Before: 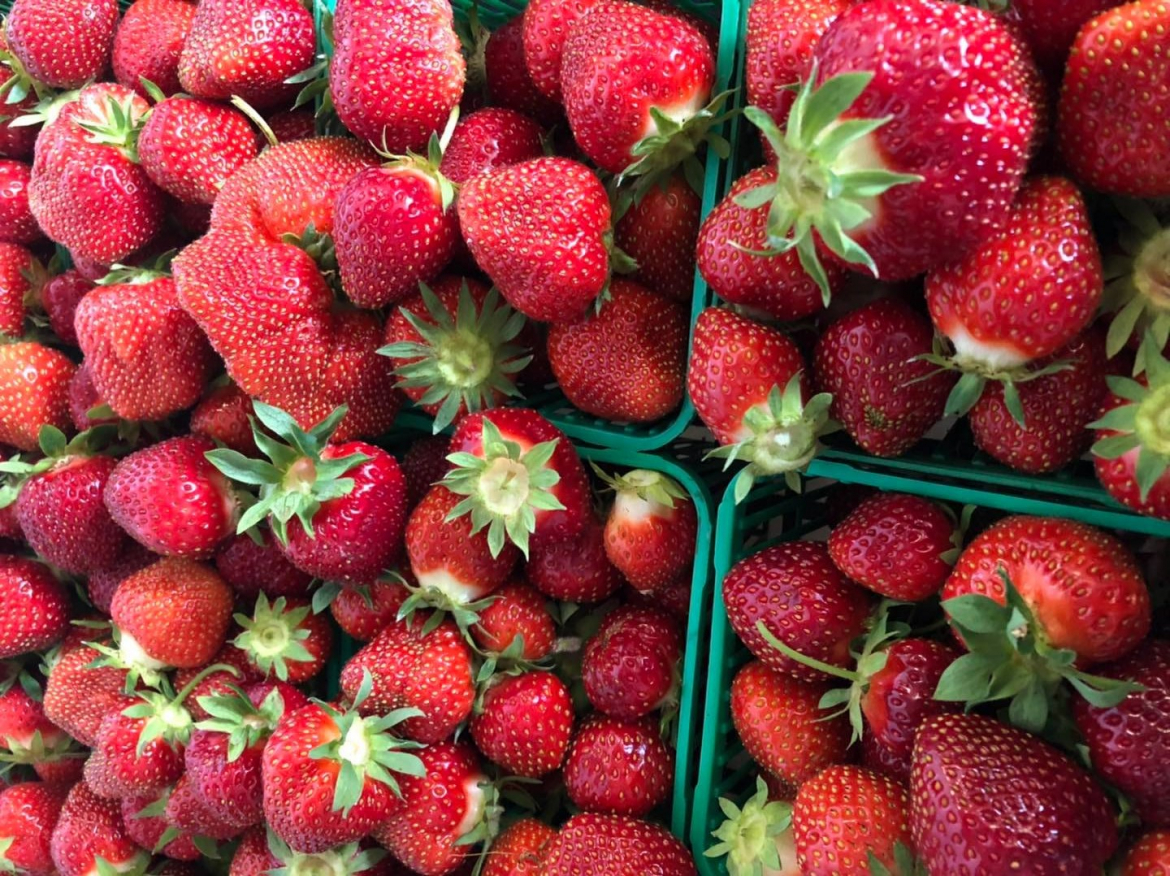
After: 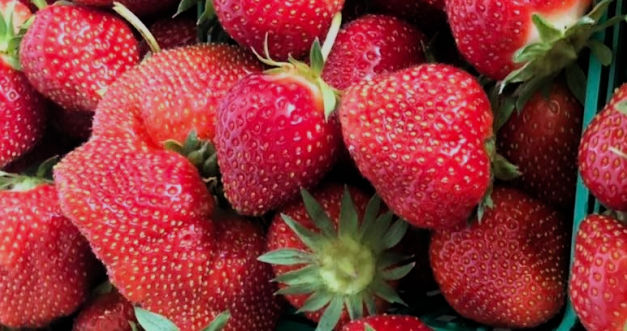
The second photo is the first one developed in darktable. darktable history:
exposure: compensate highlight preservation false
crop: left 10.121%, top 10.631%, right 36.218%, bottom 51.526%
filmic rgb: black relative exposure -7.48 EV, white relative exposure 4.83 EV, hardness 3.4, color science v6 (2022)
